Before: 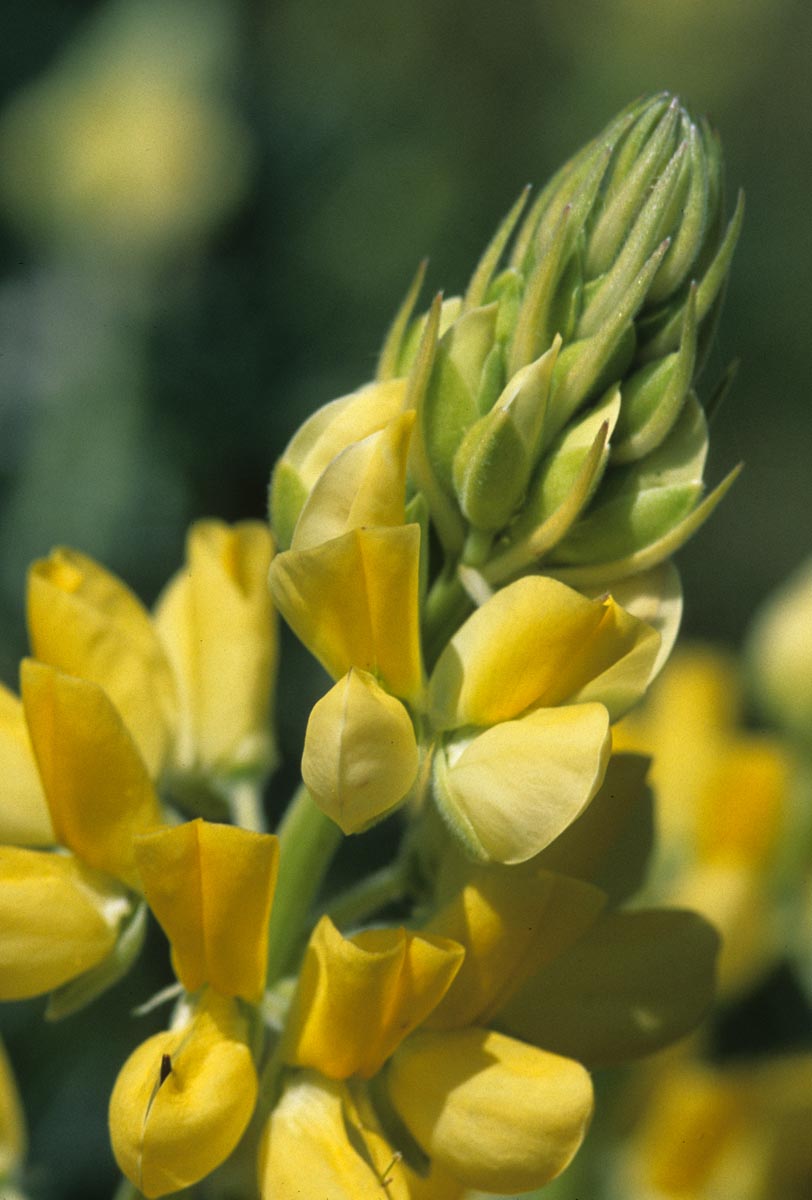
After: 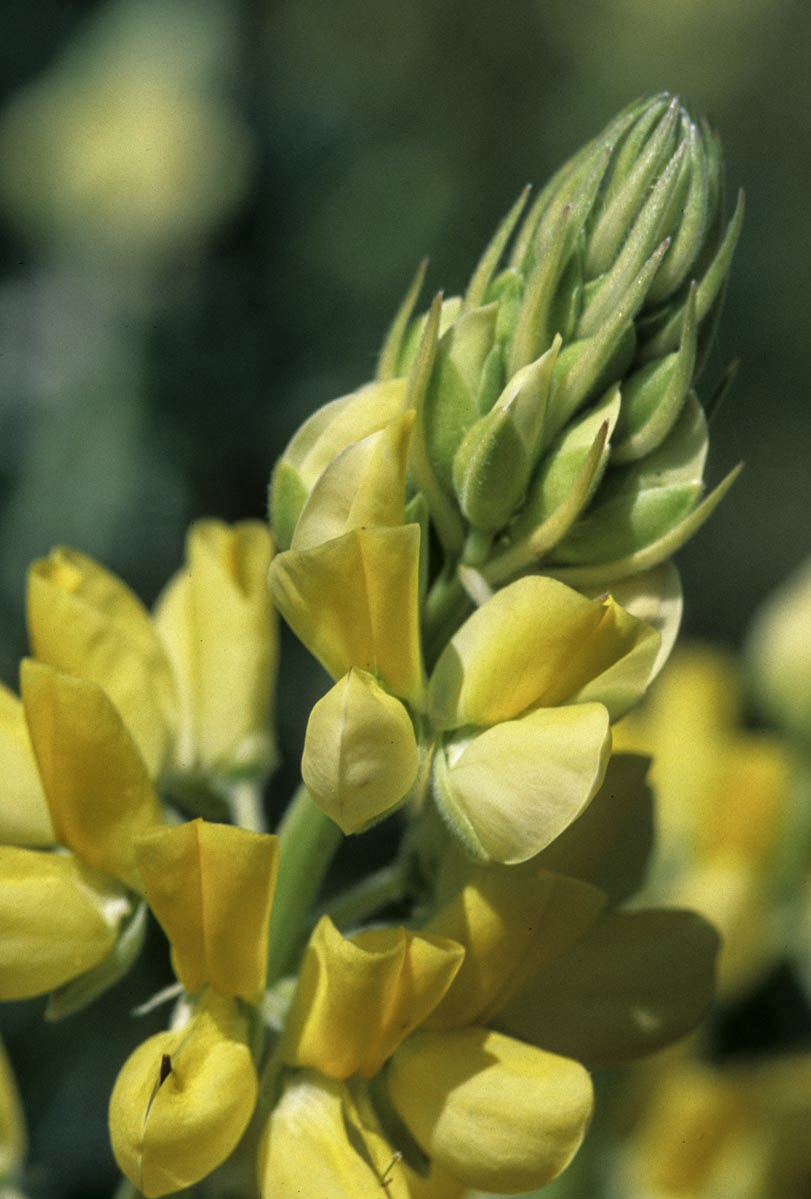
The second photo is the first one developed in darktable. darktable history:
local contrast: detail 130%
crop and rotate: left 0.105%, bottom 0.01%
exposure: exposure -0.109 EV, compensate highlight preservation false
color zones: curves: ch1 [(0.113, 0.438) (0.75, 0.5)]; ch2 [(0.12, 0.526) (0.75, 0.5)]
